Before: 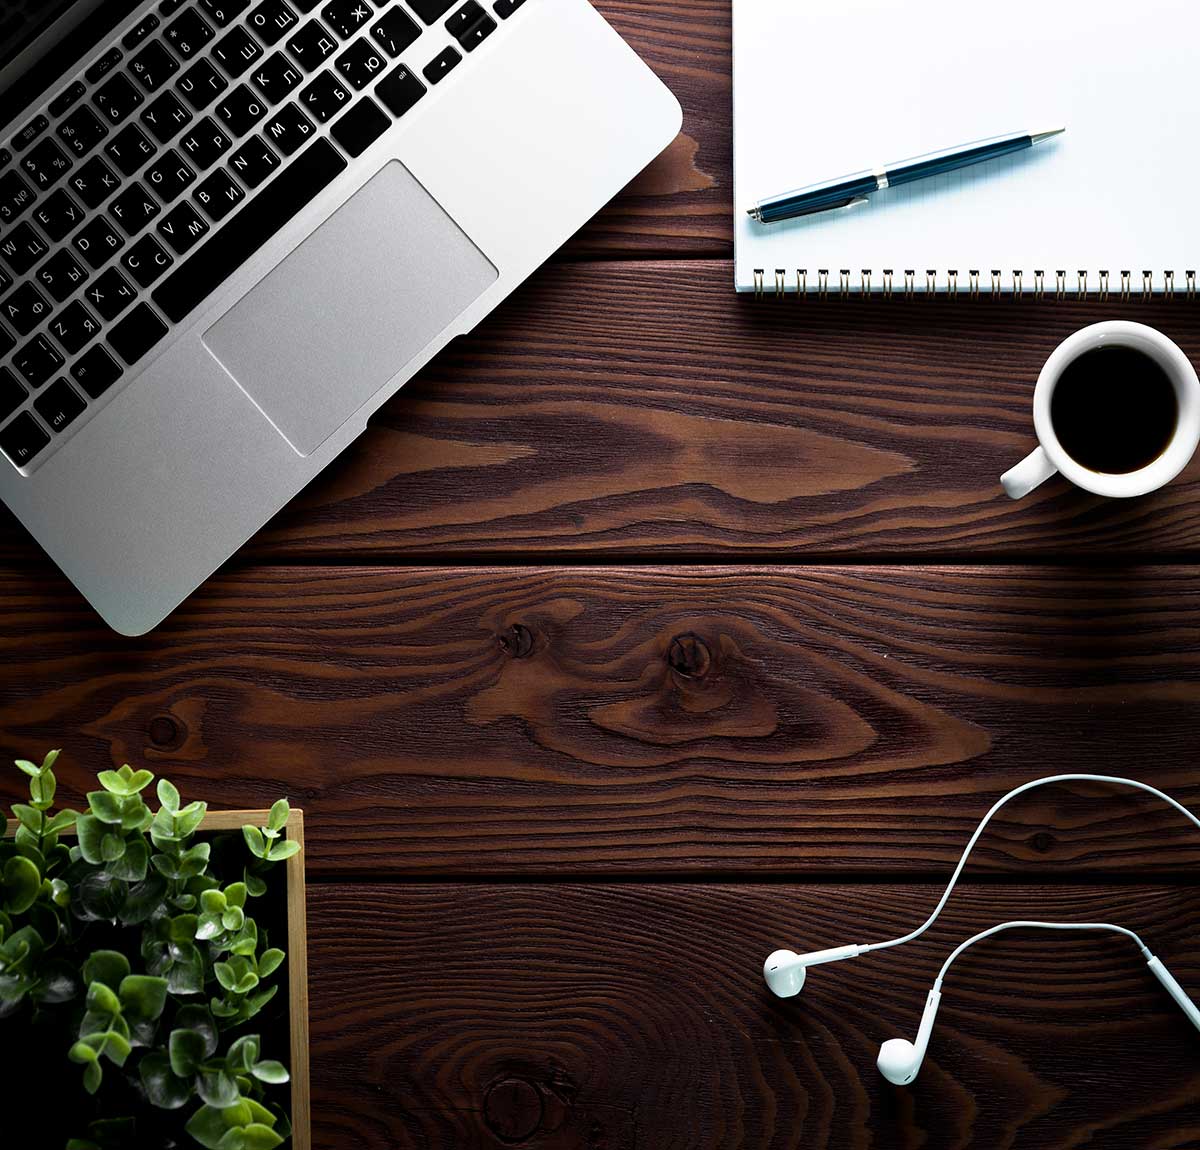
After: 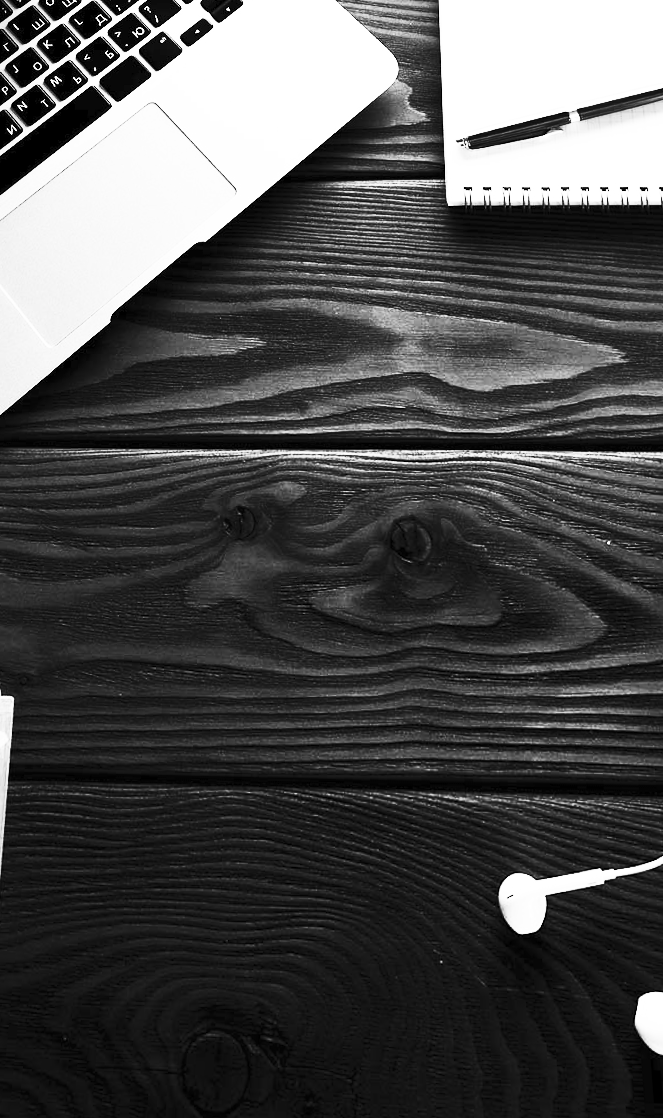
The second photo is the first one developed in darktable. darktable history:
crop and rotate: left 15.446%, right 17.836%
contrast brightness saturation: contrast 0.53, brightness 0.47, saturation -1
rotate and perspective: rotation 0.72°, lens shift (vertical) -0.352, lens shift (horizontal) -0.051, crop left 0.152, crop right 0.859, crop top 0.019, crop bottom 0.964
base curve: curves: ch0 [(0, 0) (0.036, 0.025) (0.121, 0.166) (0.206, 0.329) (0.605, 0.79) (1, 1)], preserve colors none
